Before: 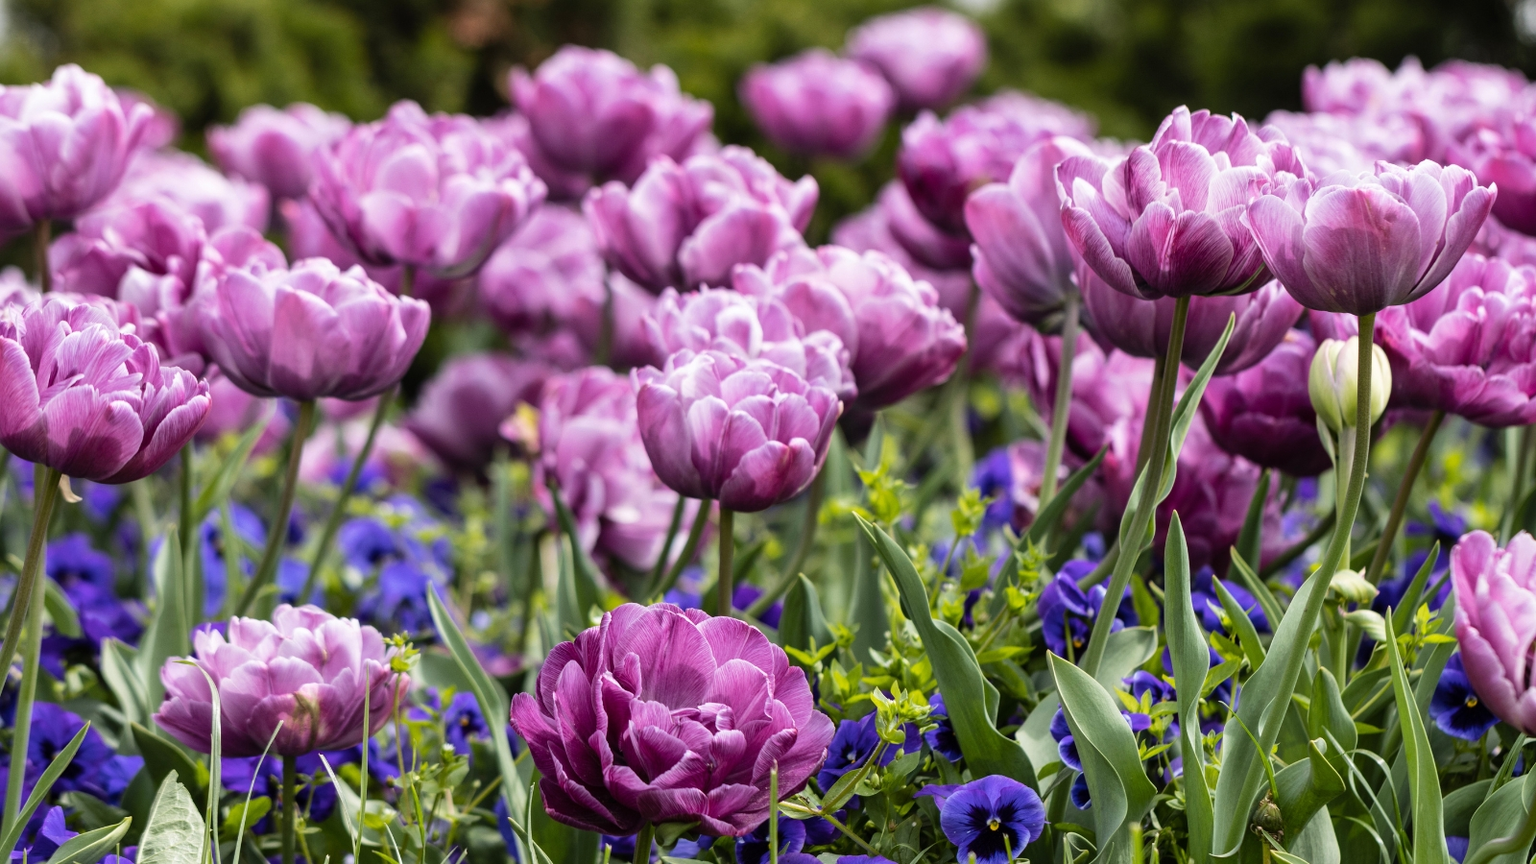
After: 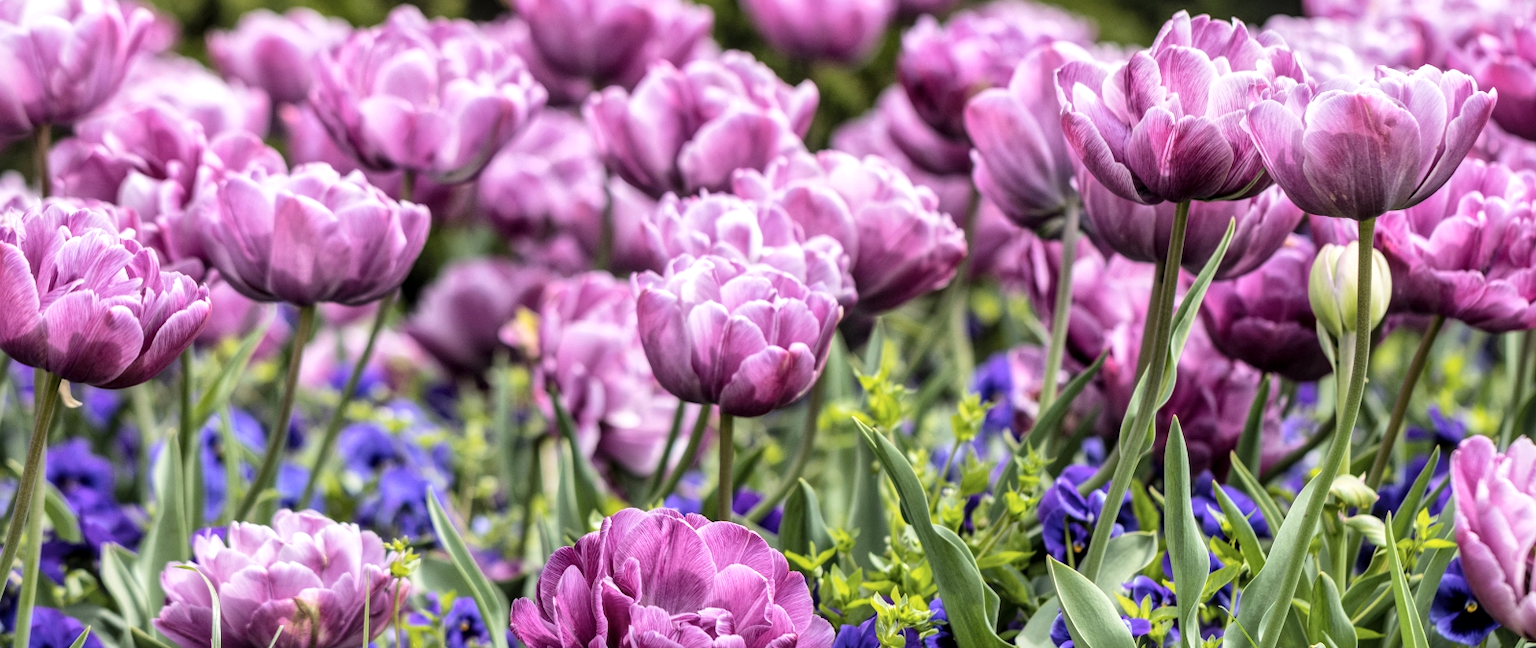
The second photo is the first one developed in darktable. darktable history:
global tonemap: drago (1, 100), detail 1
local contrast: on, module defaults
crop: top 11.038%, bottom 13.962%
